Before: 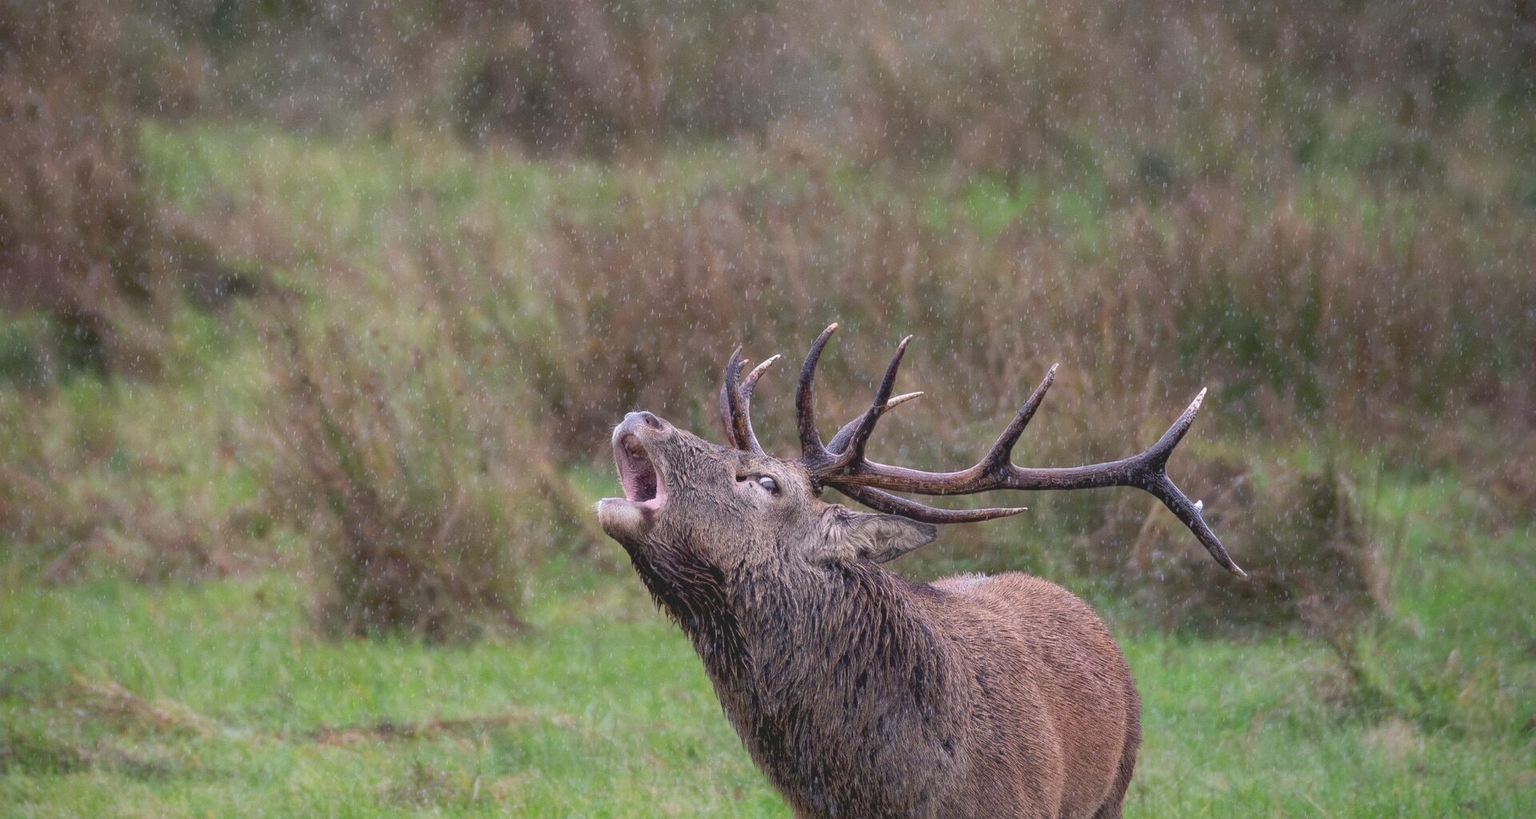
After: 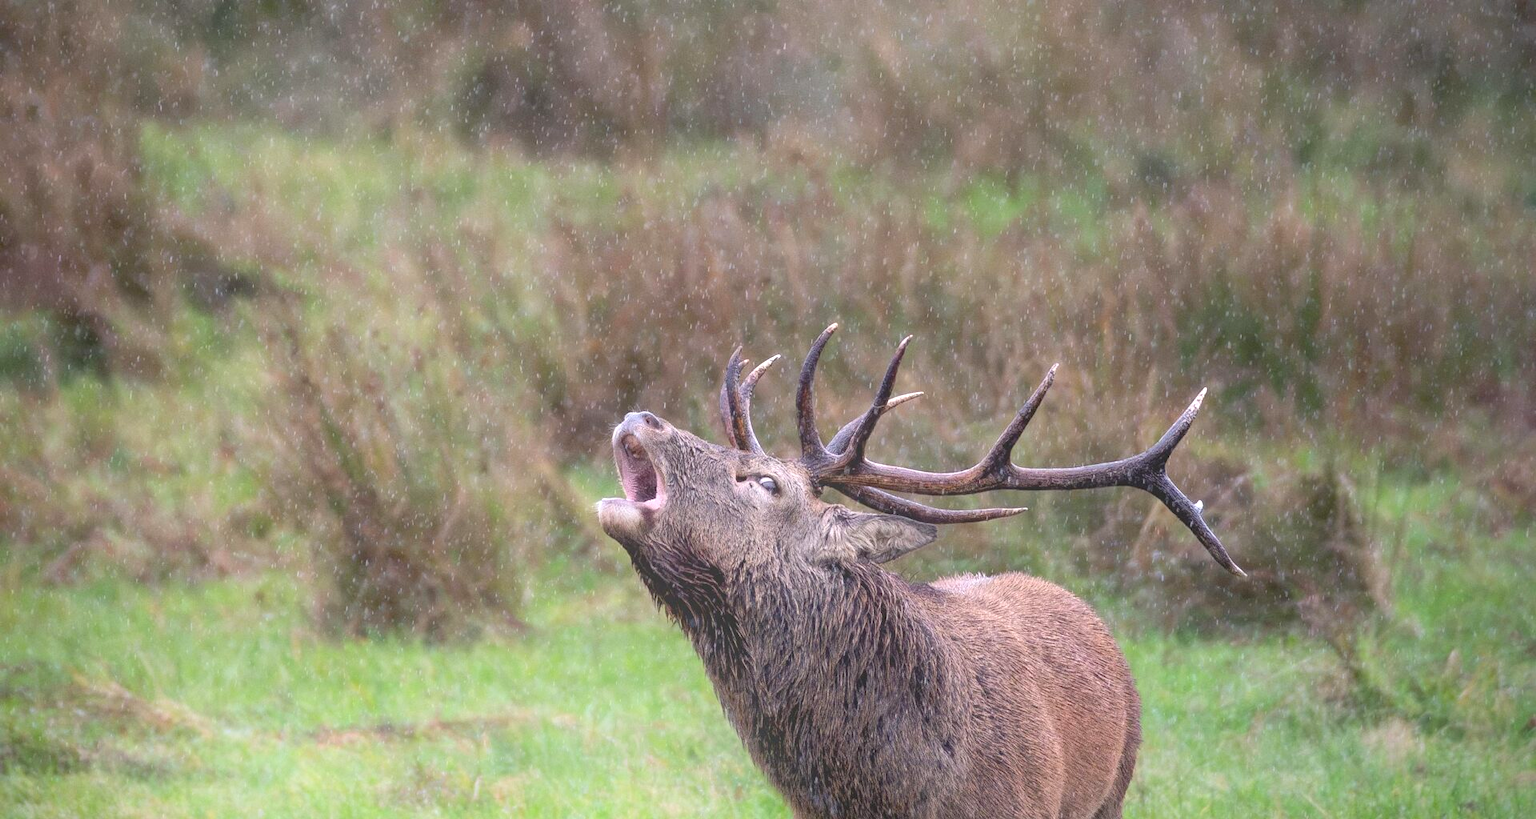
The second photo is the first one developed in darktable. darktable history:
bloom: on, module defaults
exposure: black level correction 0, exposure 0.5 EV, compensate exposure bias true, compensate highlight preservation false
